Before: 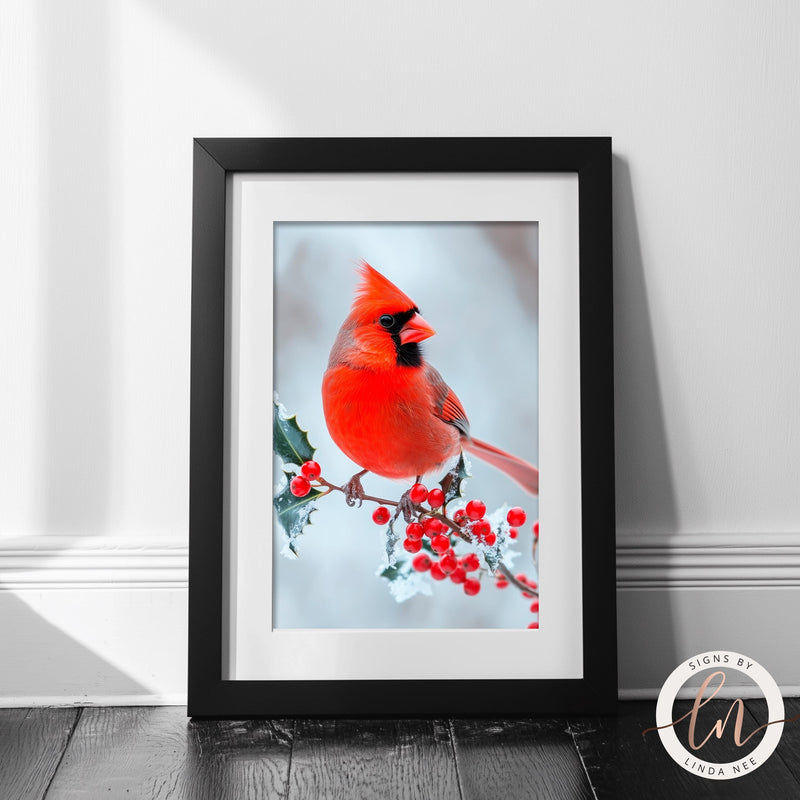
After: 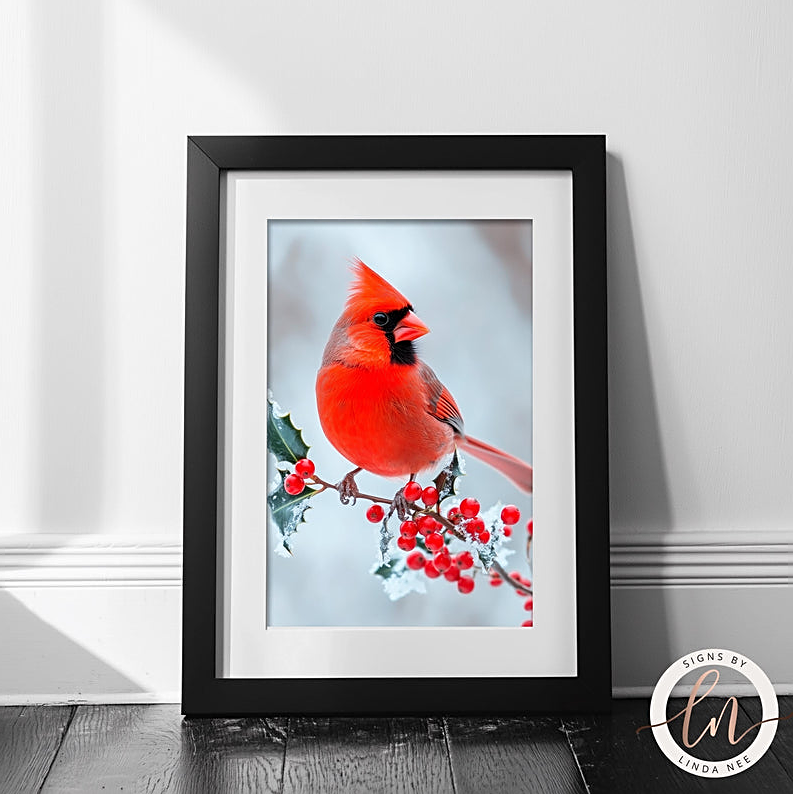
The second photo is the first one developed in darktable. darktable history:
sharpen: on, module defaults
crop and rotate: left 0.831%, top 0.357%, bottom 0.313%
